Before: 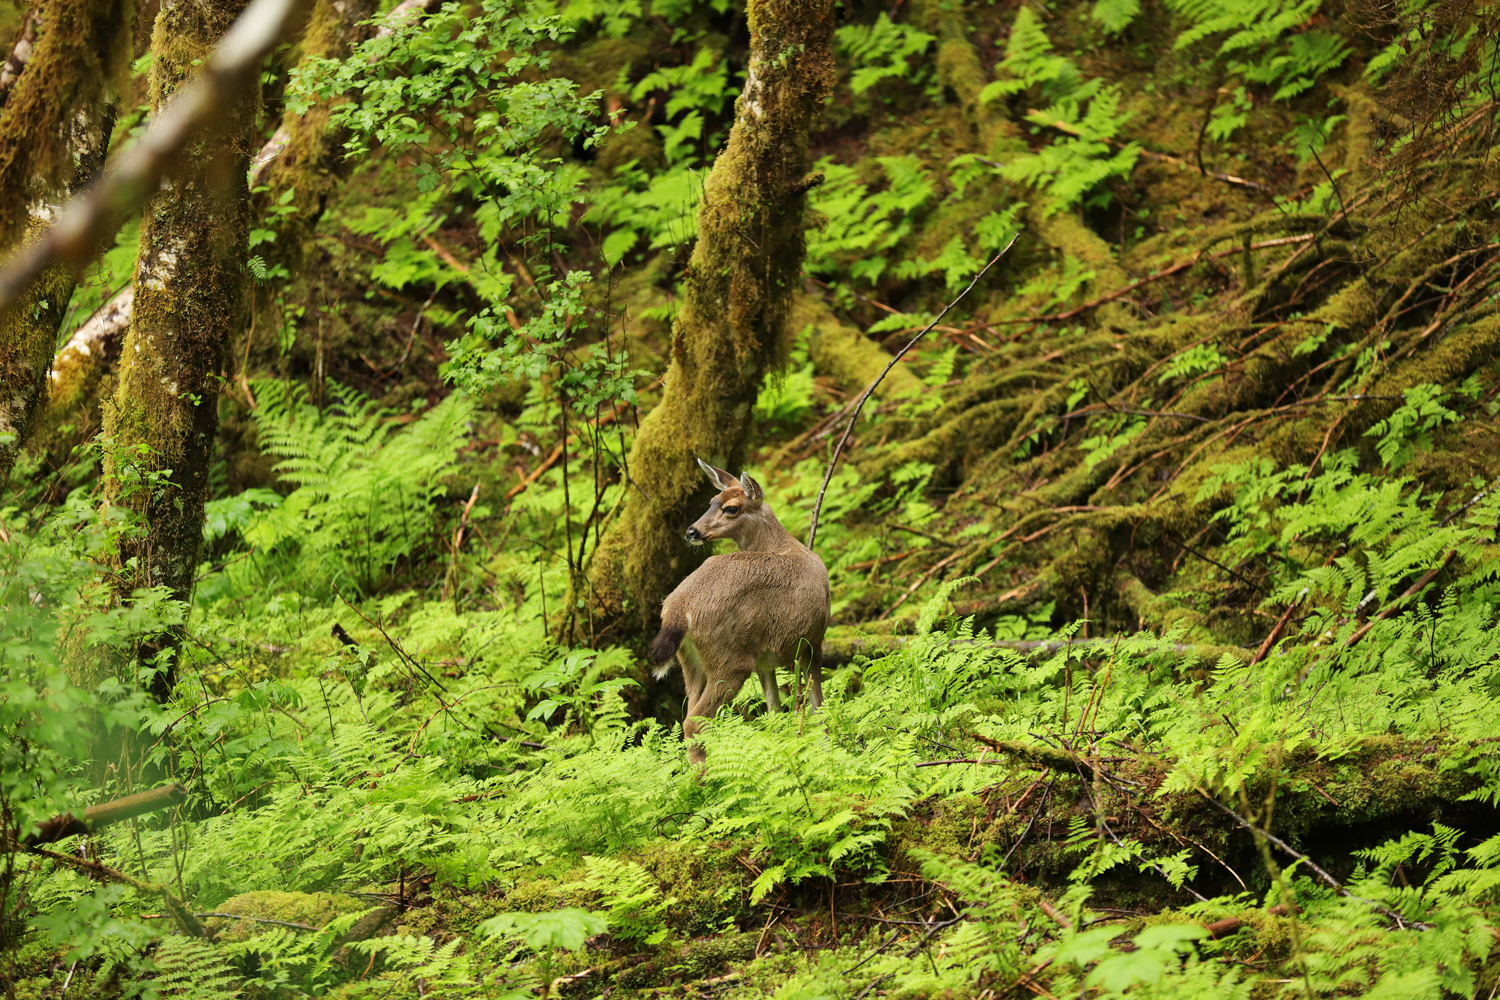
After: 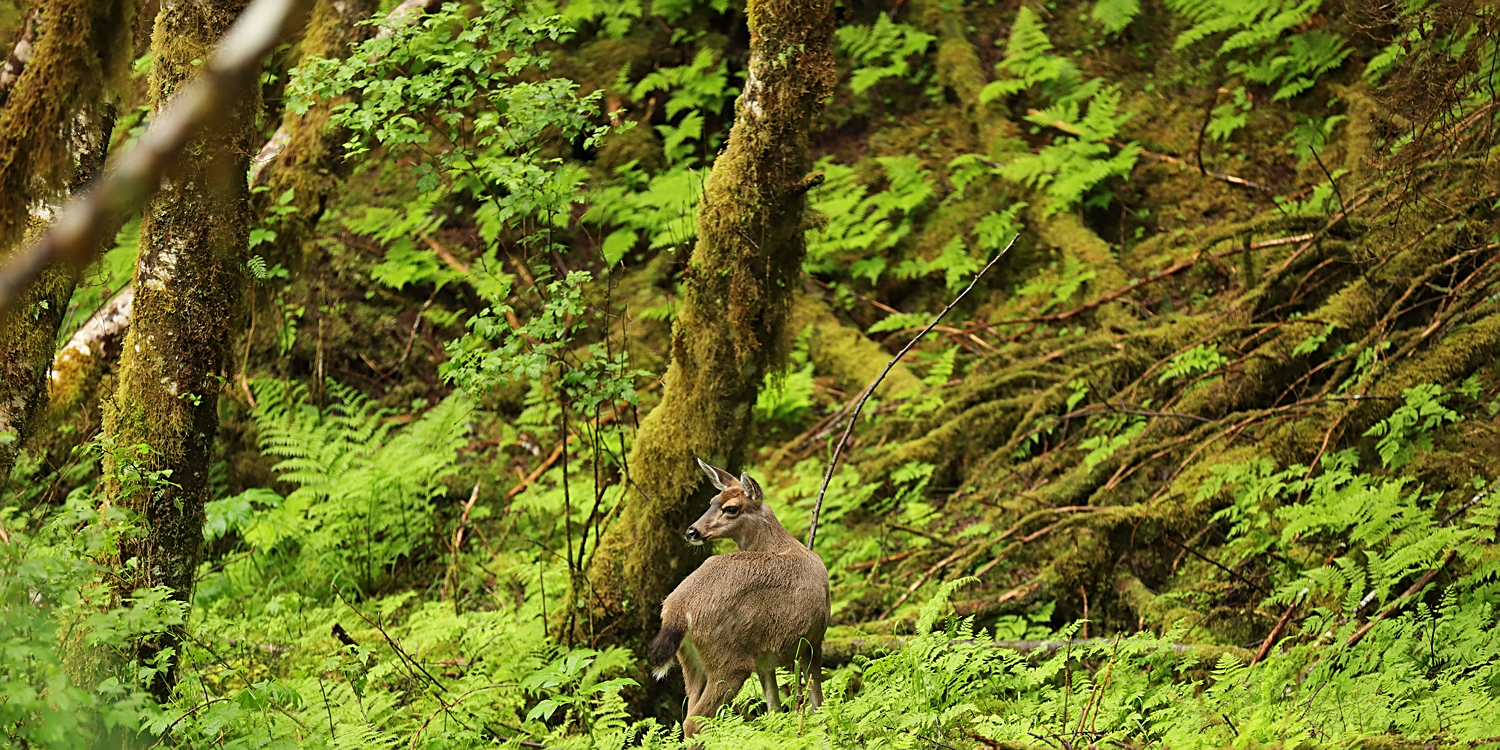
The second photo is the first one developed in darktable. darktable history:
sharpen: on, module defaults
crop: bottom 24.967%
